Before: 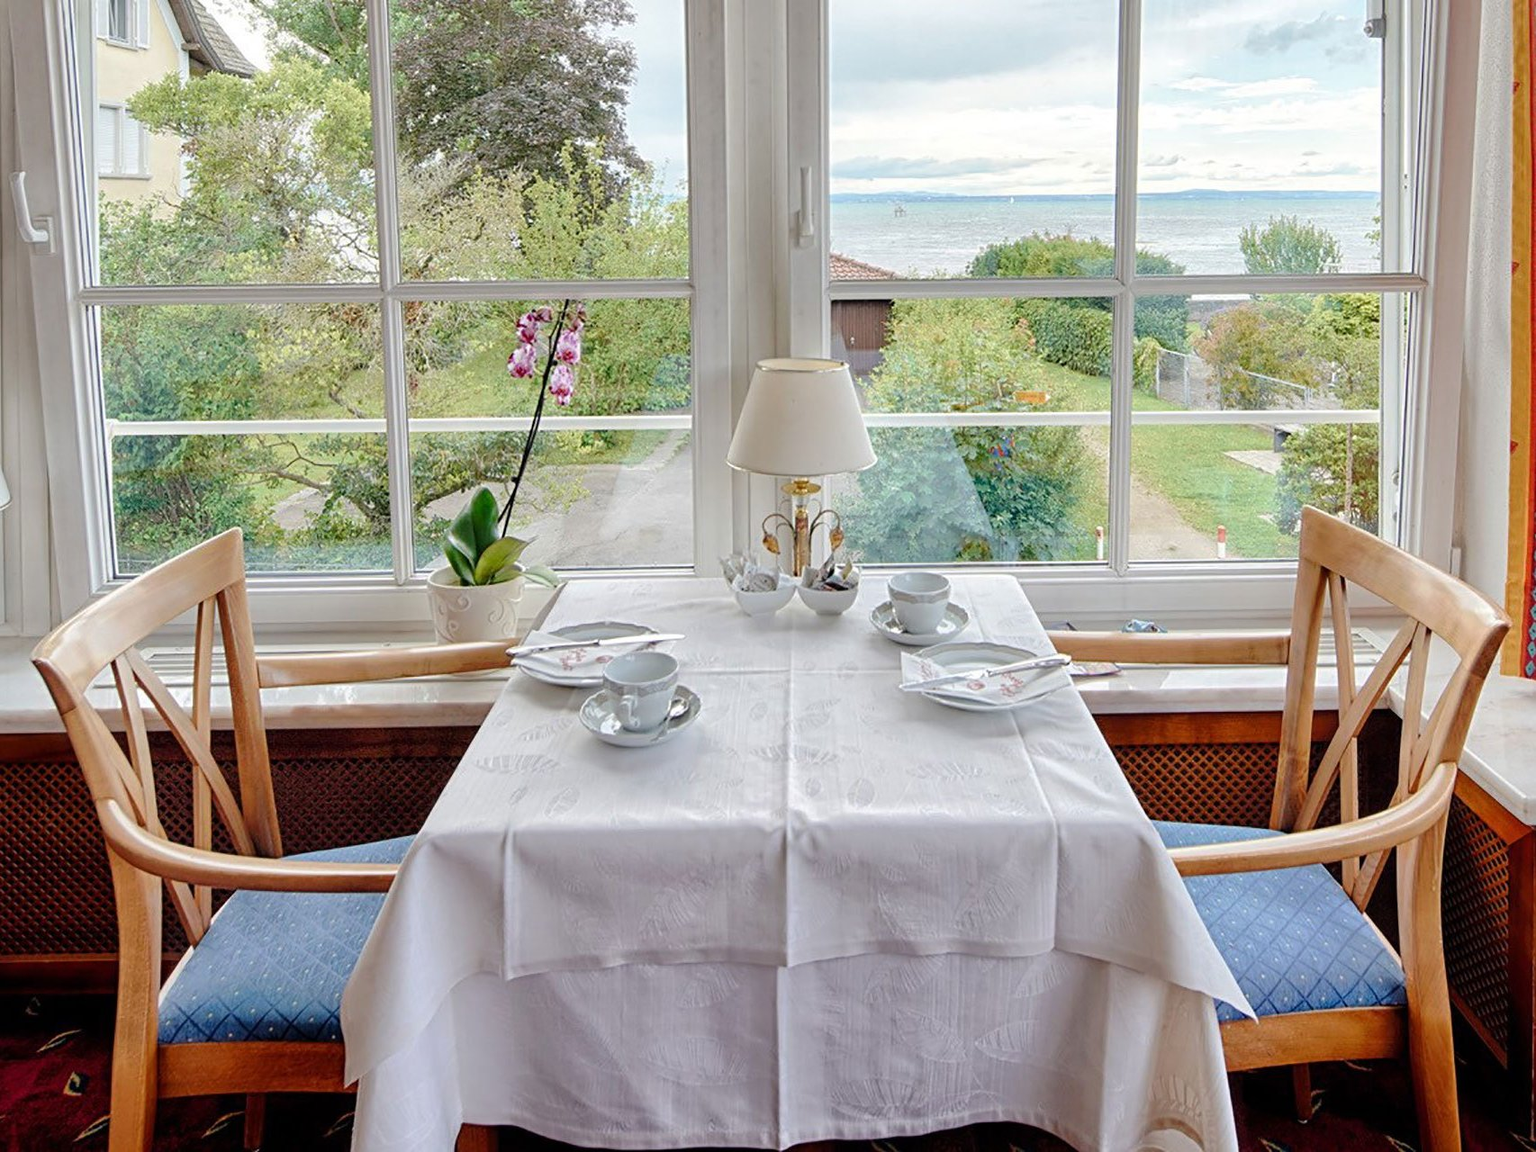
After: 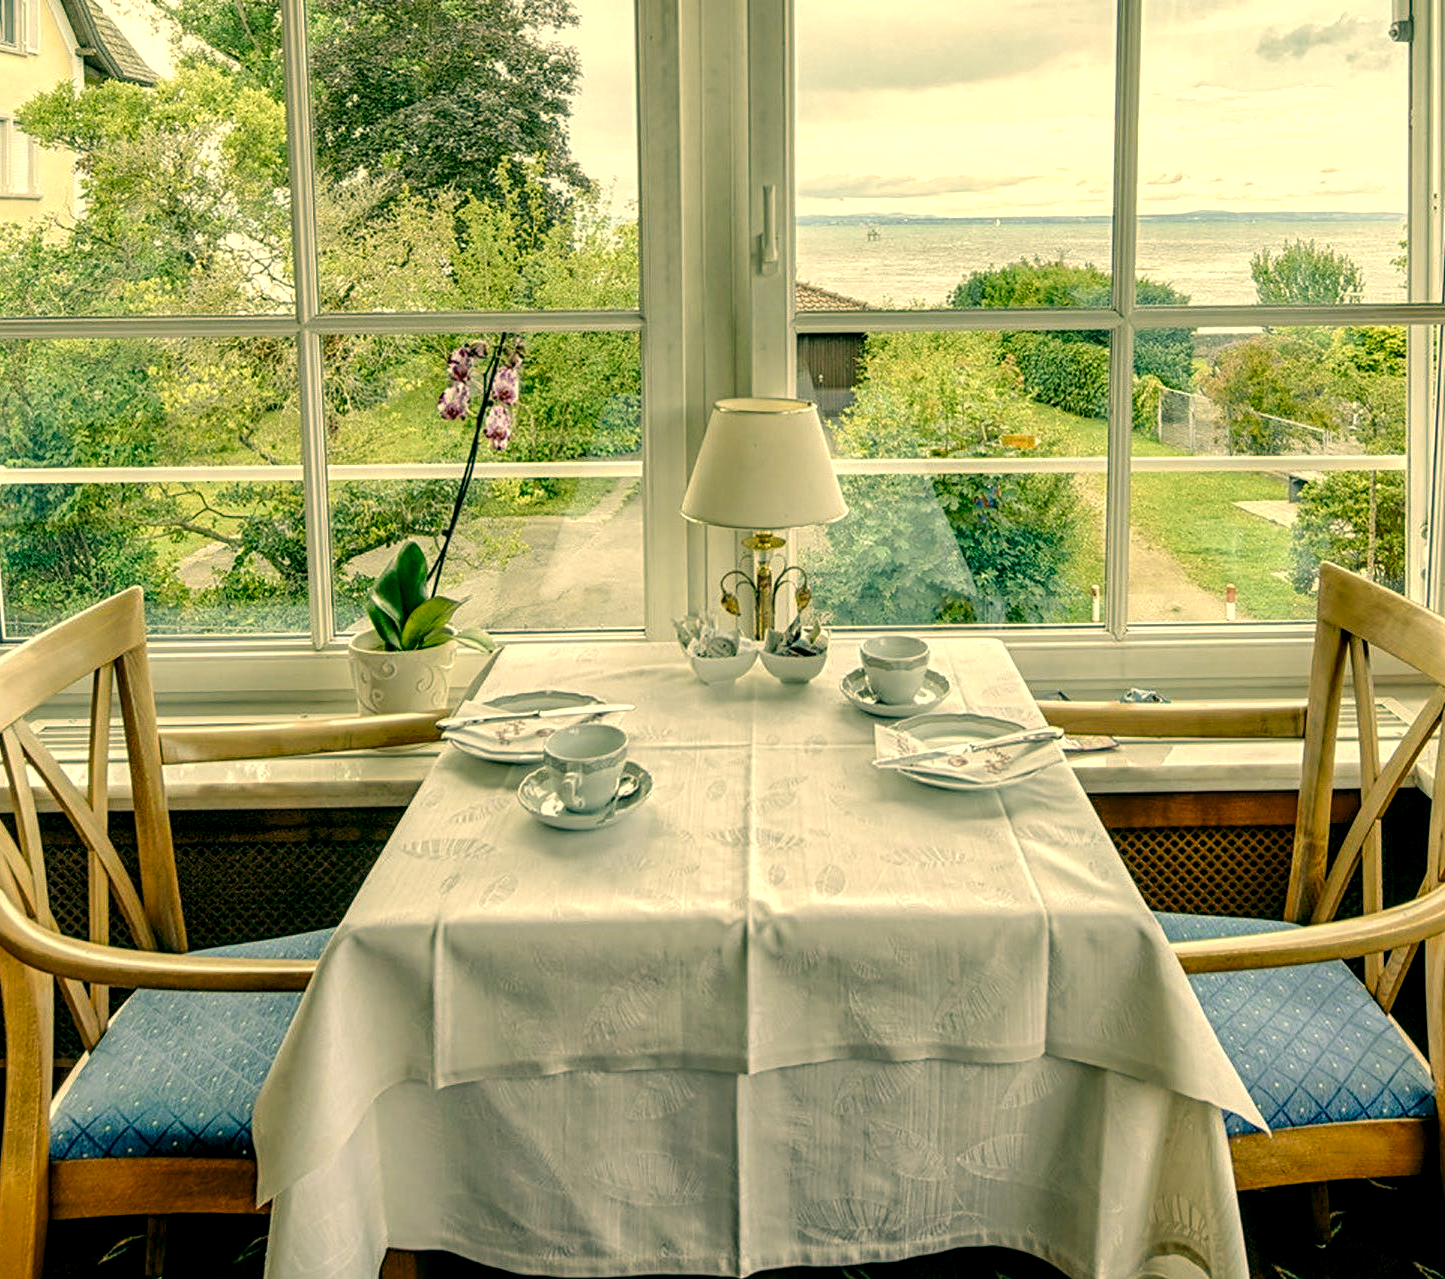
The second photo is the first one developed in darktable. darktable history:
tone equalizer: edges refinement/feathering 500, mask exposure compensation -1.57 EV, preserve details no
crop: left 7.444%, right 7.852%
local contrast: detail 160%
color correction: highlights a* 5.69, highlights b* 33.18, shadows a* -25.78, shadows b* 3.77
